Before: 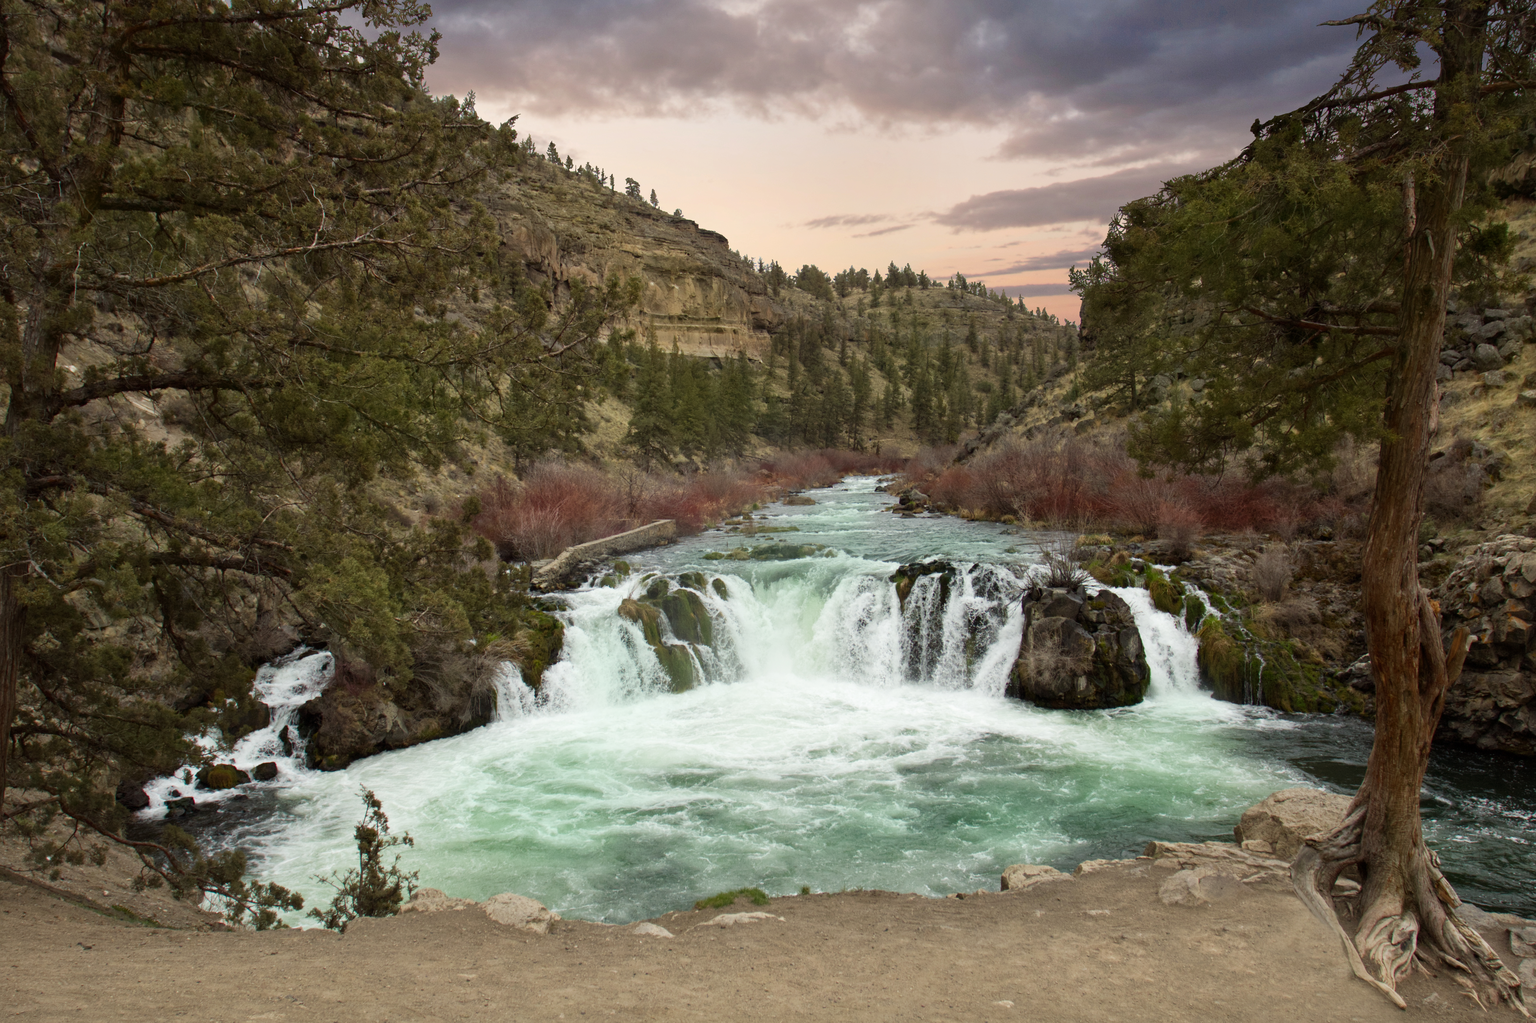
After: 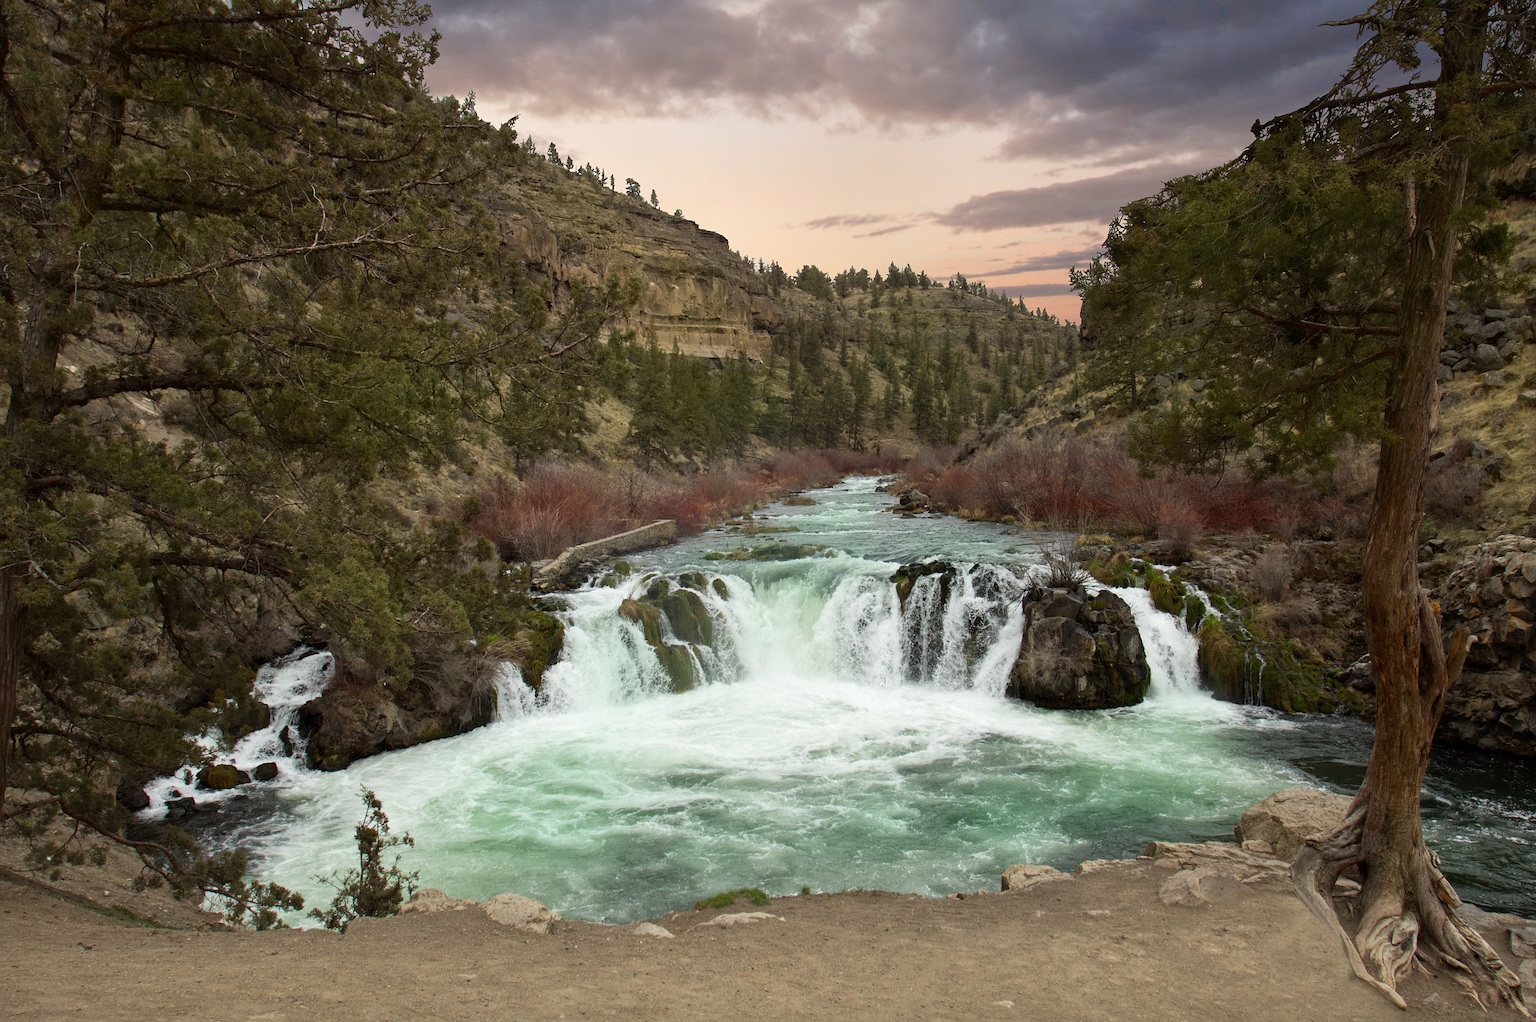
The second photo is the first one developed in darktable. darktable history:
base curve: curves: ch0 [(0, 0) (0.303, 0.277) (1, 1)], preserve colors none
sharpen: on, module defaults
